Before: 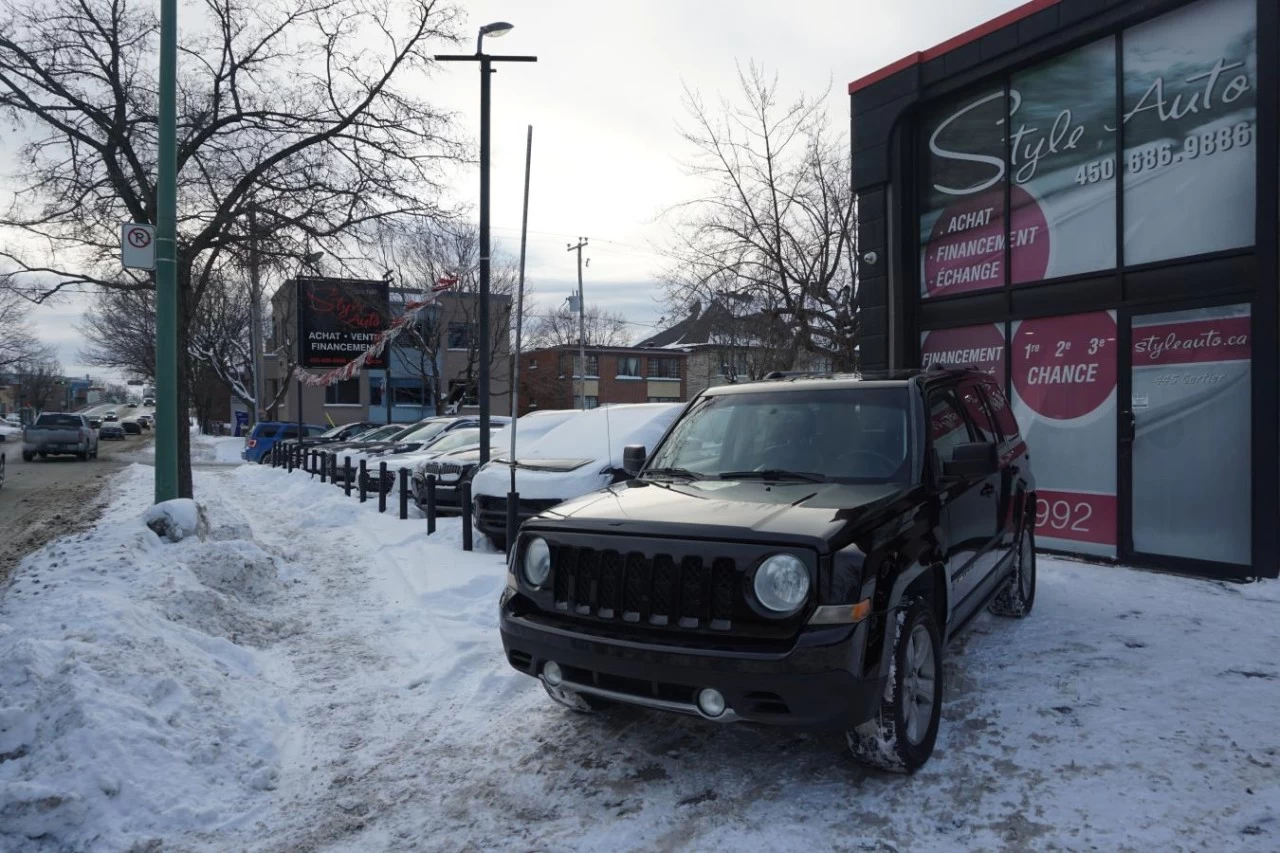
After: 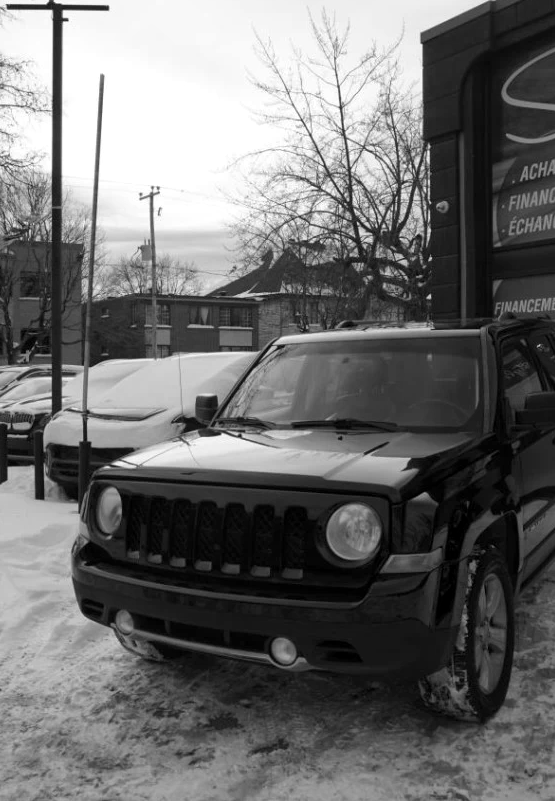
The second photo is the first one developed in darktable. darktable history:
monochrome: on, module defaults
local contrast: mode bilateral grid, contrast 20, coarseness 50, detail 120%, midtone range 0.2
crop: left 33.452%, top 6.025%, right 23.155%
white balance: red 0.967, blue 1.119, emerald 0.756
